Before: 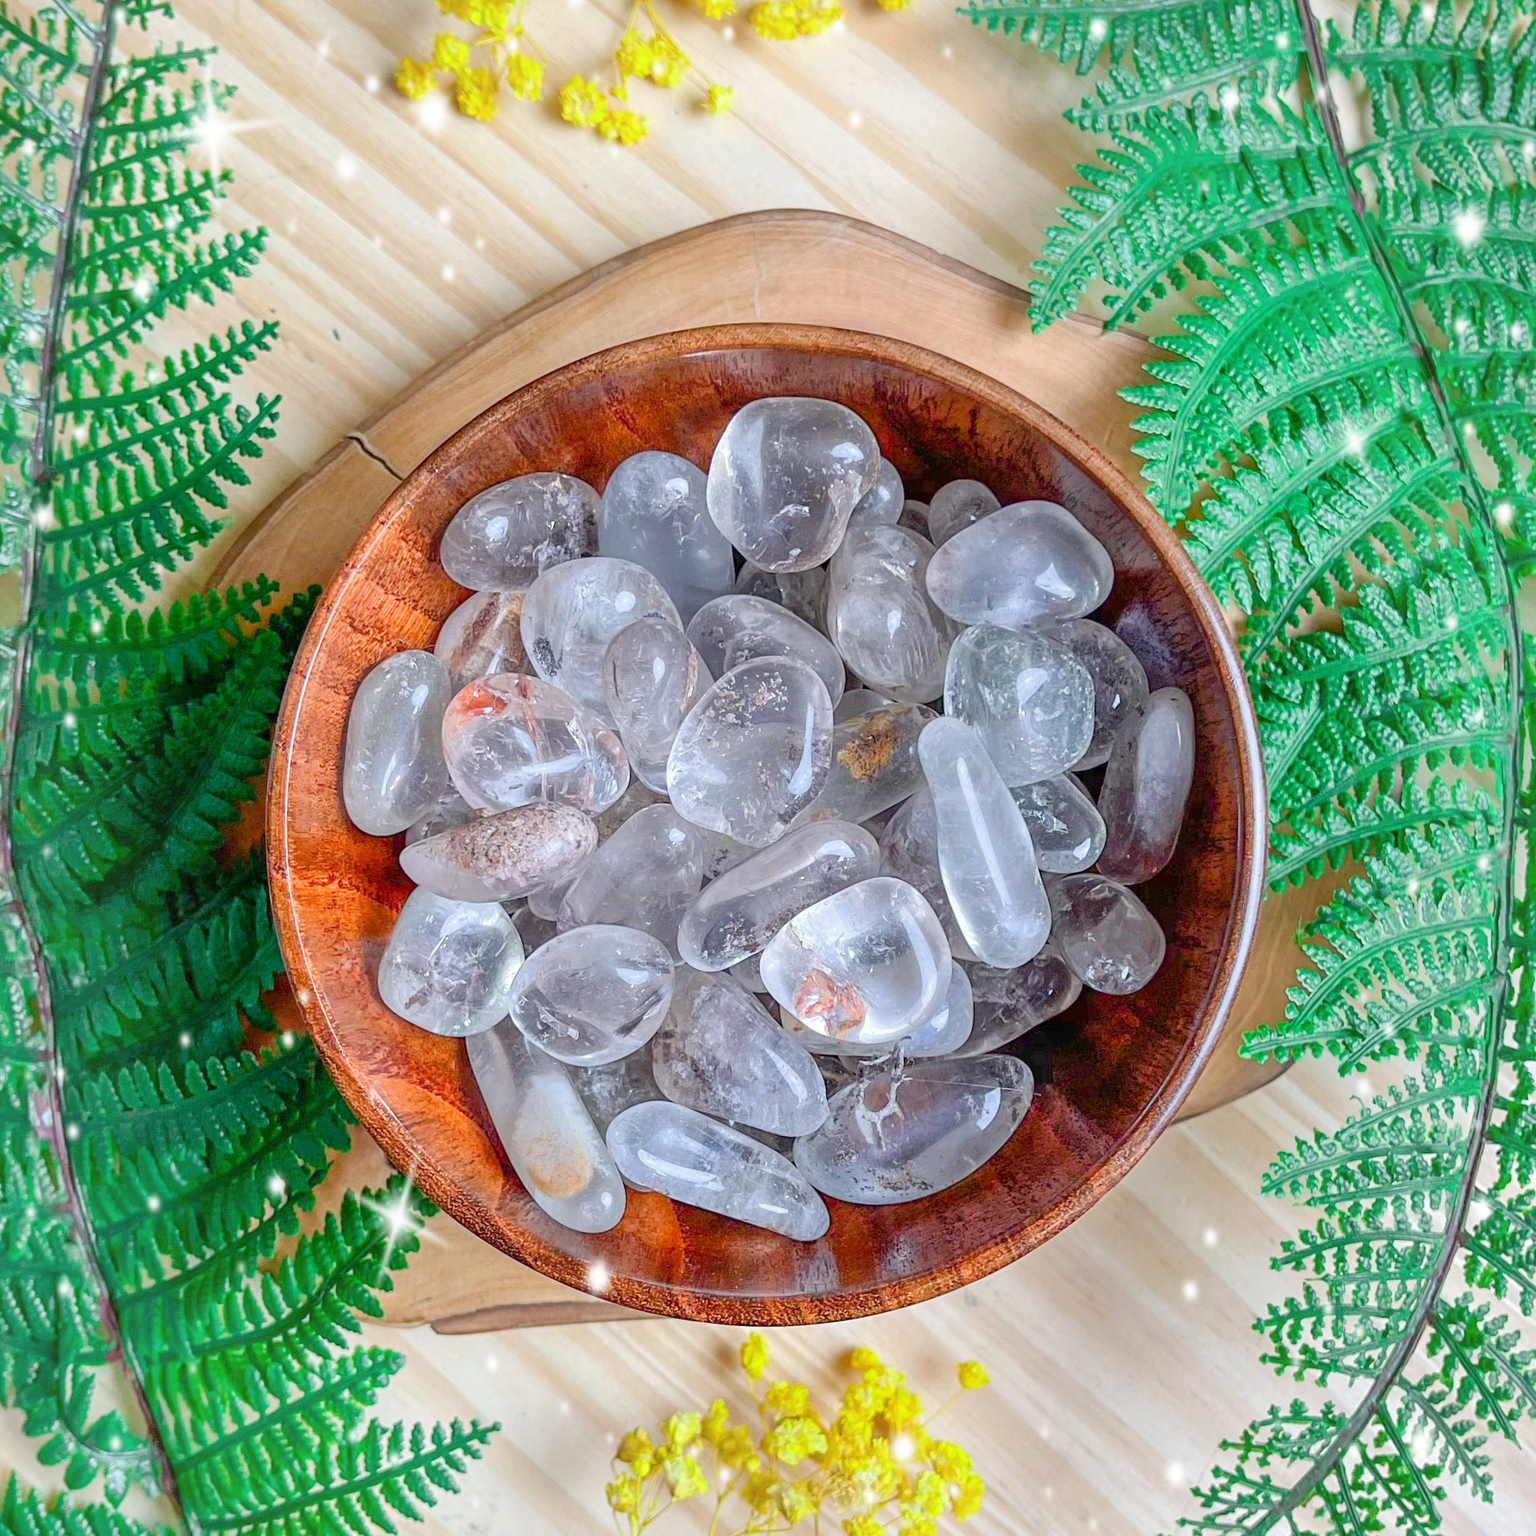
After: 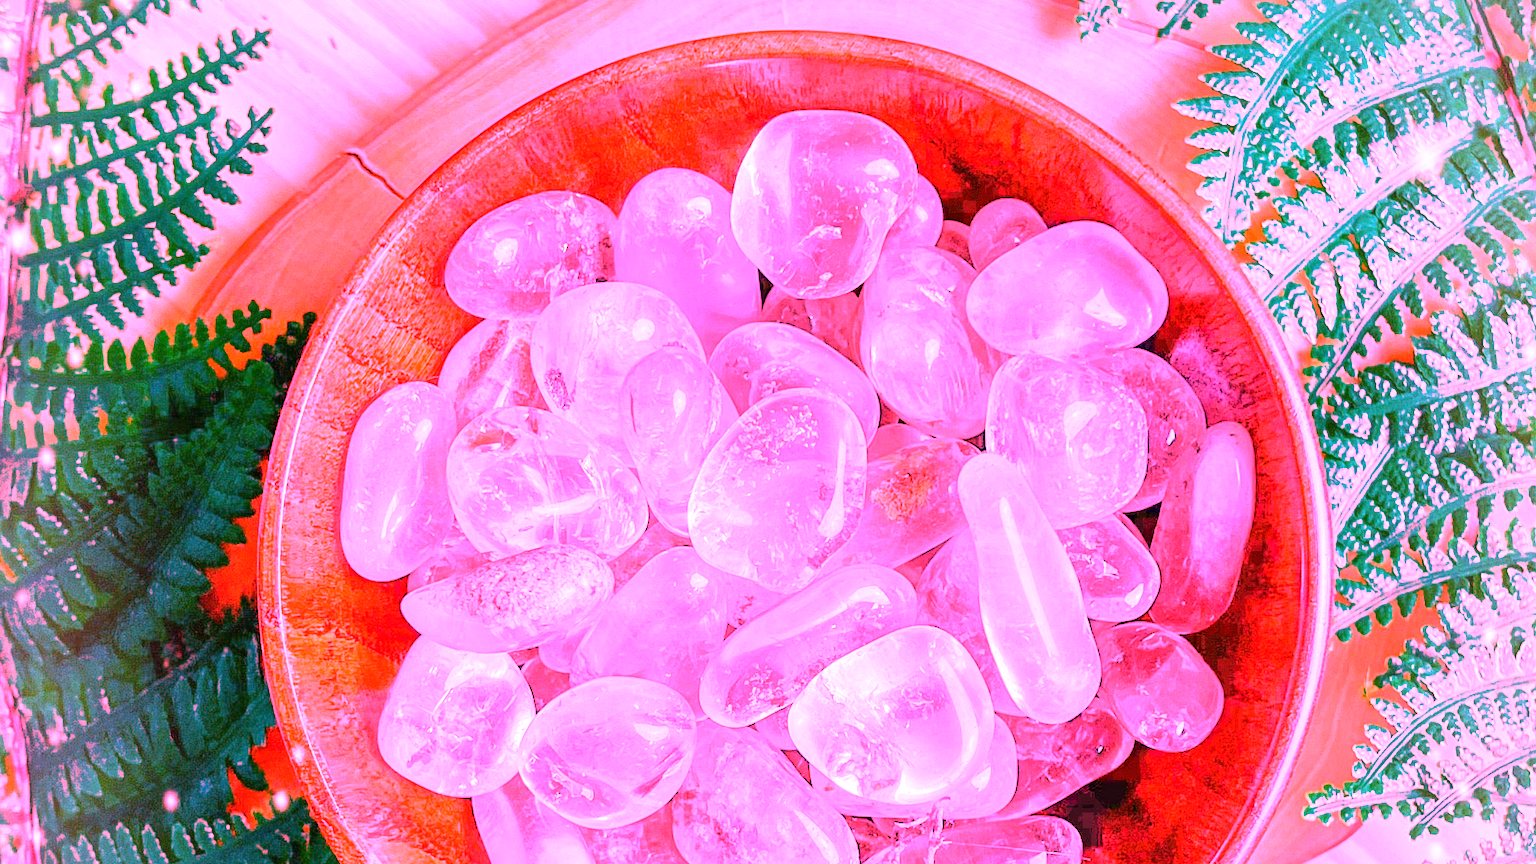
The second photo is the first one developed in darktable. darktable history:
crop: left 1.744%, top 19.225%, right 5.069%, bottom 28.357%
white balance: red 4.26, blue 1.802
